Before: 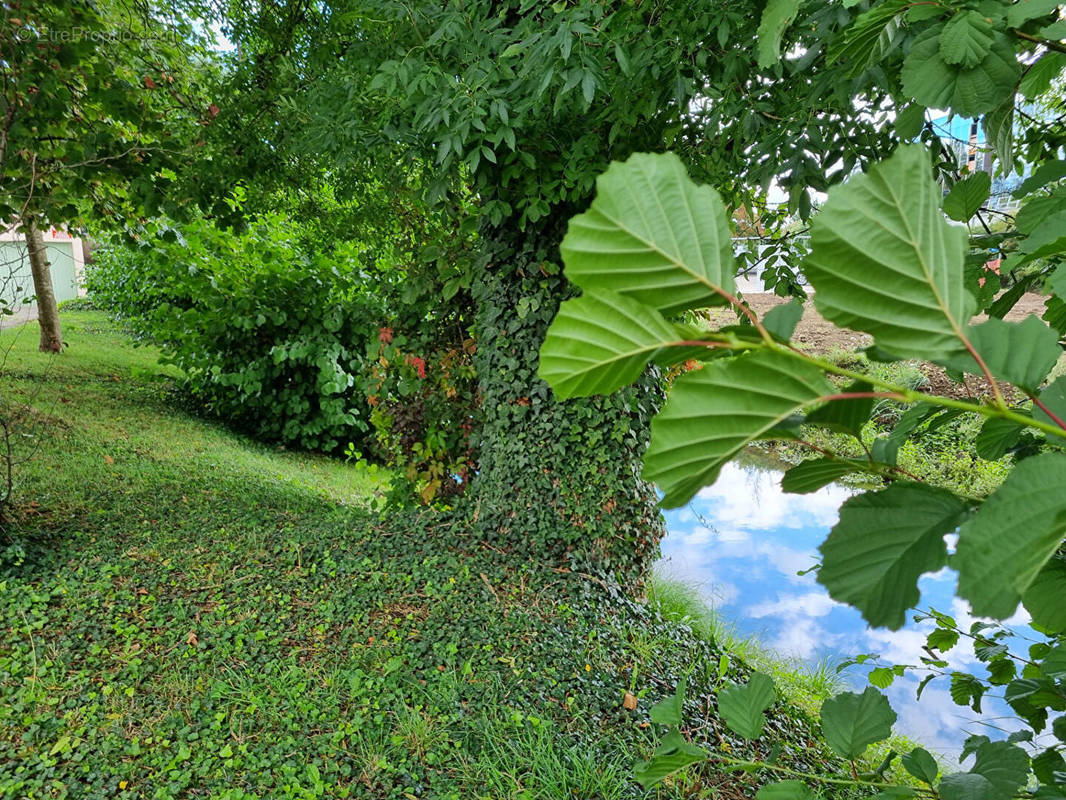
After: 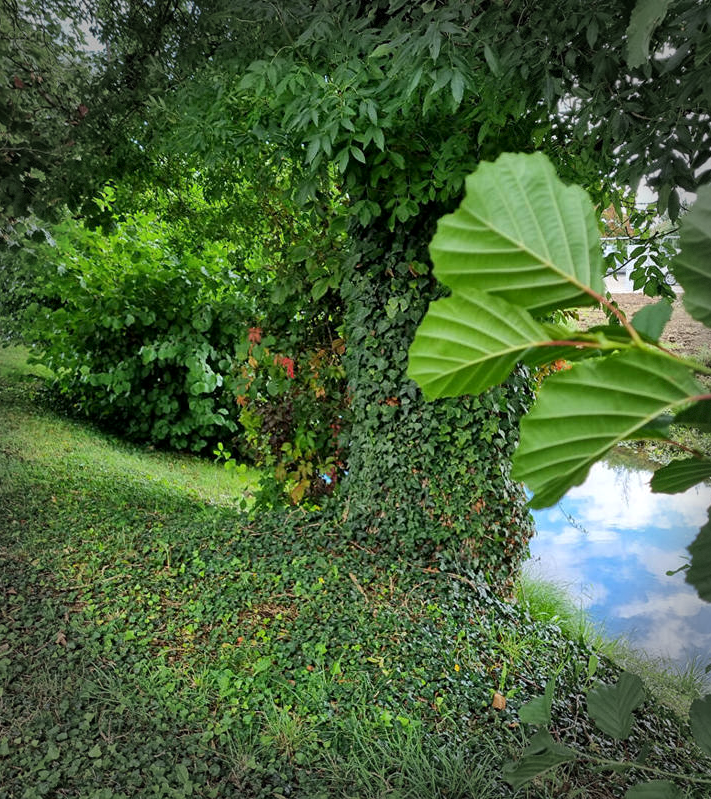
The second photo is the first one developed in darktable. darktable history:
vignetting: fall-off start 76.1%, fall-off radius 27.07%, width/height ratio 0.975, dithering 8-bit output, unbound false
crop and rotate: left 12.296%, right 20.936%
local contrast: mode bilateral grid, contrast 20, coarseness 50, detail 119%, midtone range 0.2
